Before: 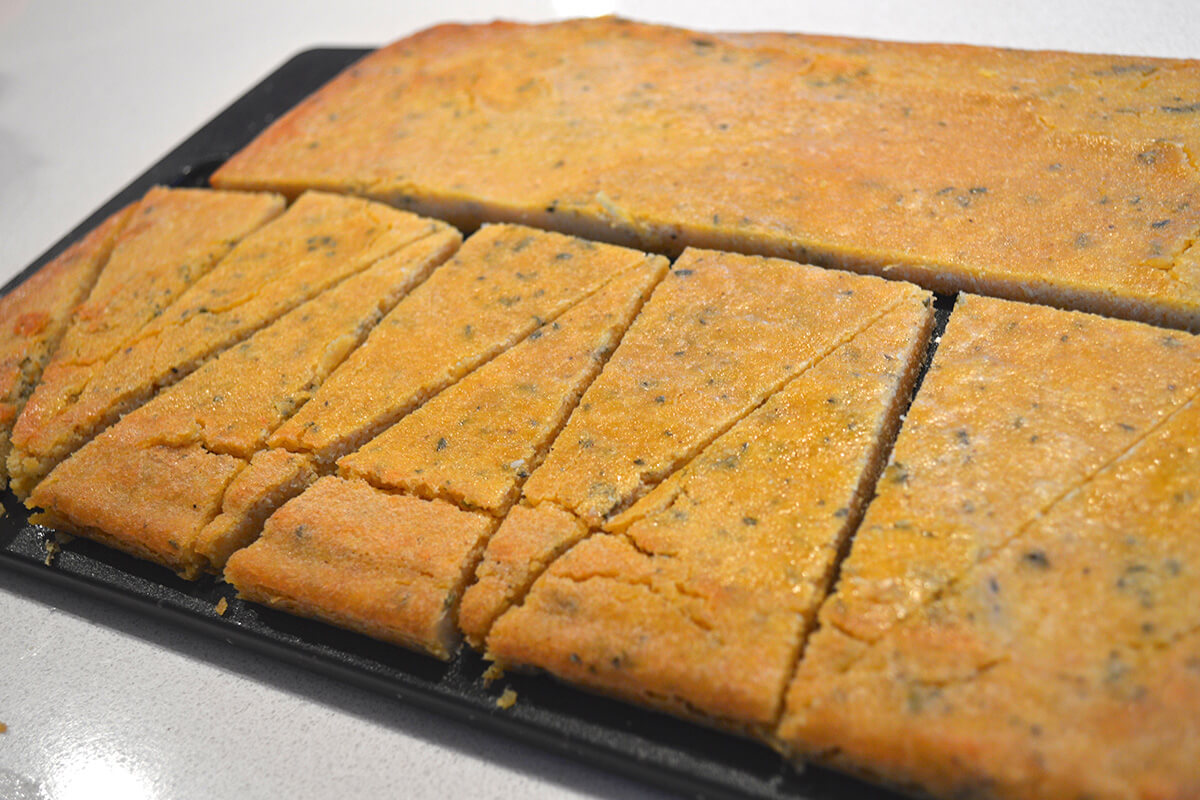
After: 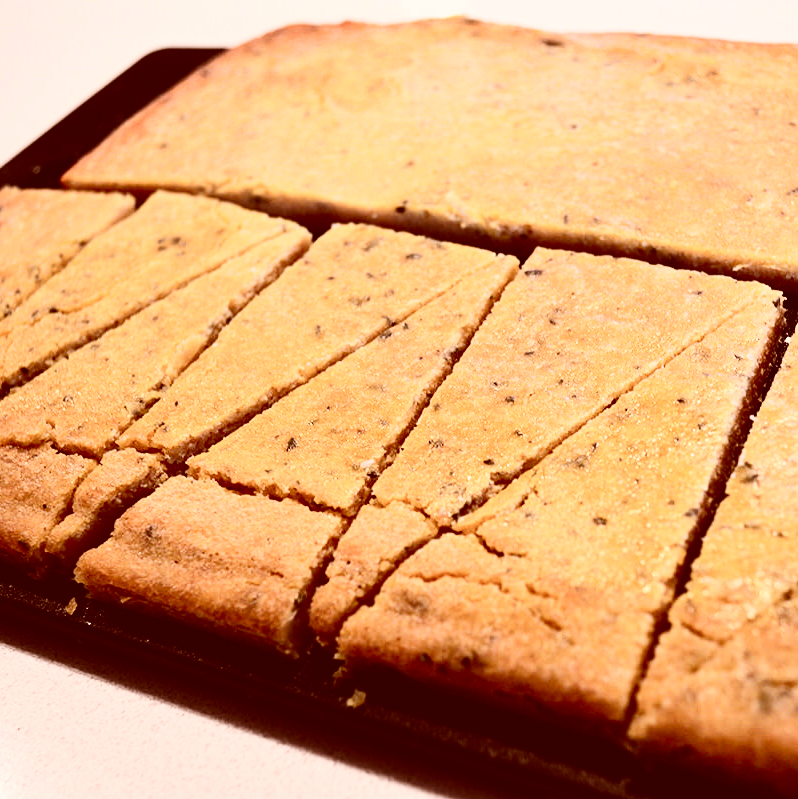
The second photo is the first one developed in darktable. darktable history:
color correction: highlights a* 9.47, highlights b* 8.59, shadows a* 39.73, shadows b* 39.34, saturation 0.796
contrast brightness saturation: contrast 0.512, saturation -0.087
crop and rotate: left 12.502%, right 20.933%
